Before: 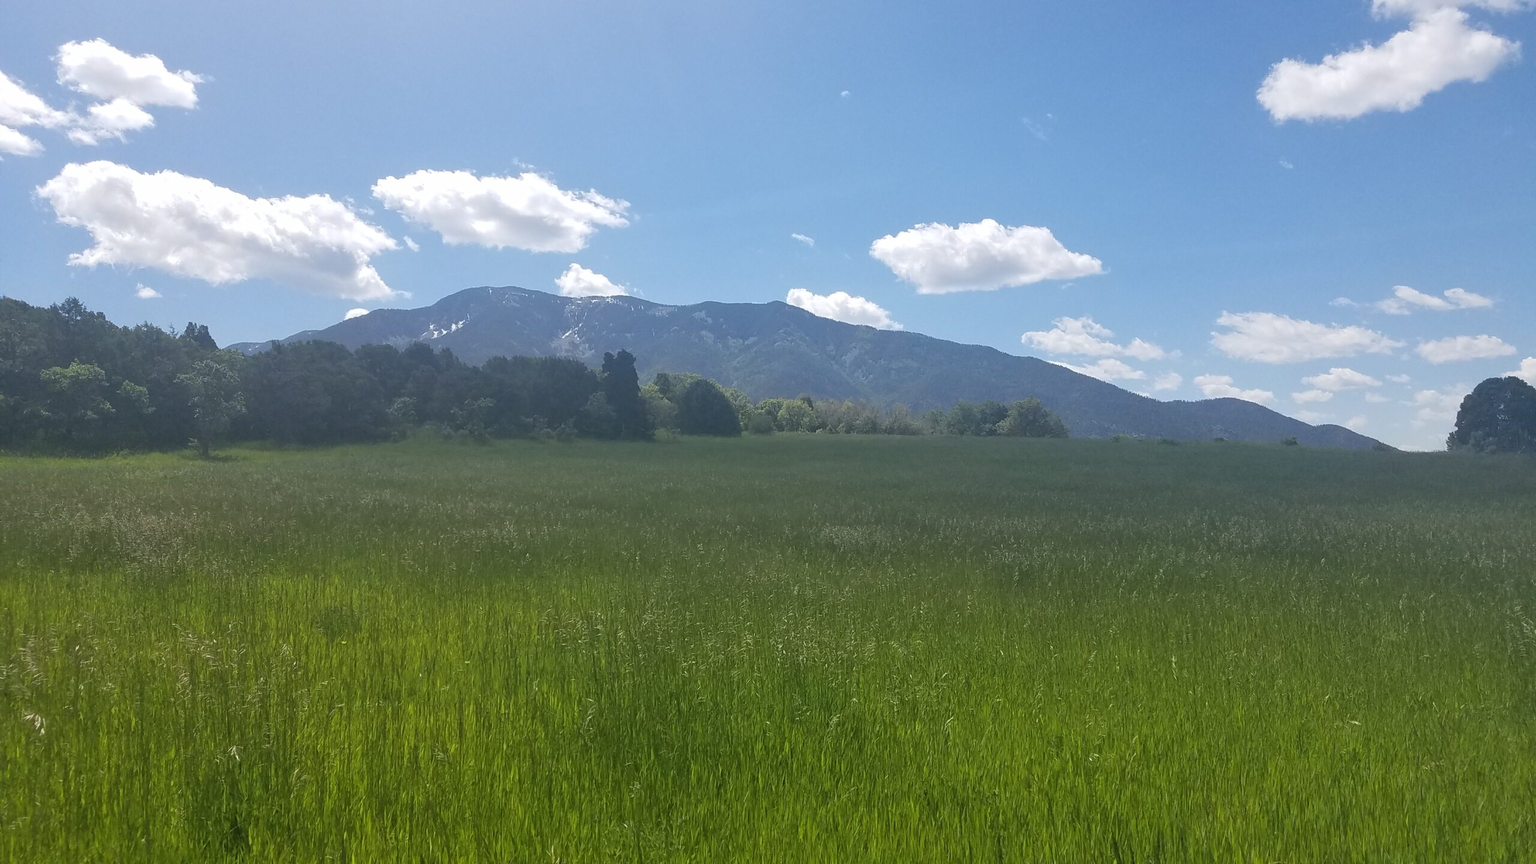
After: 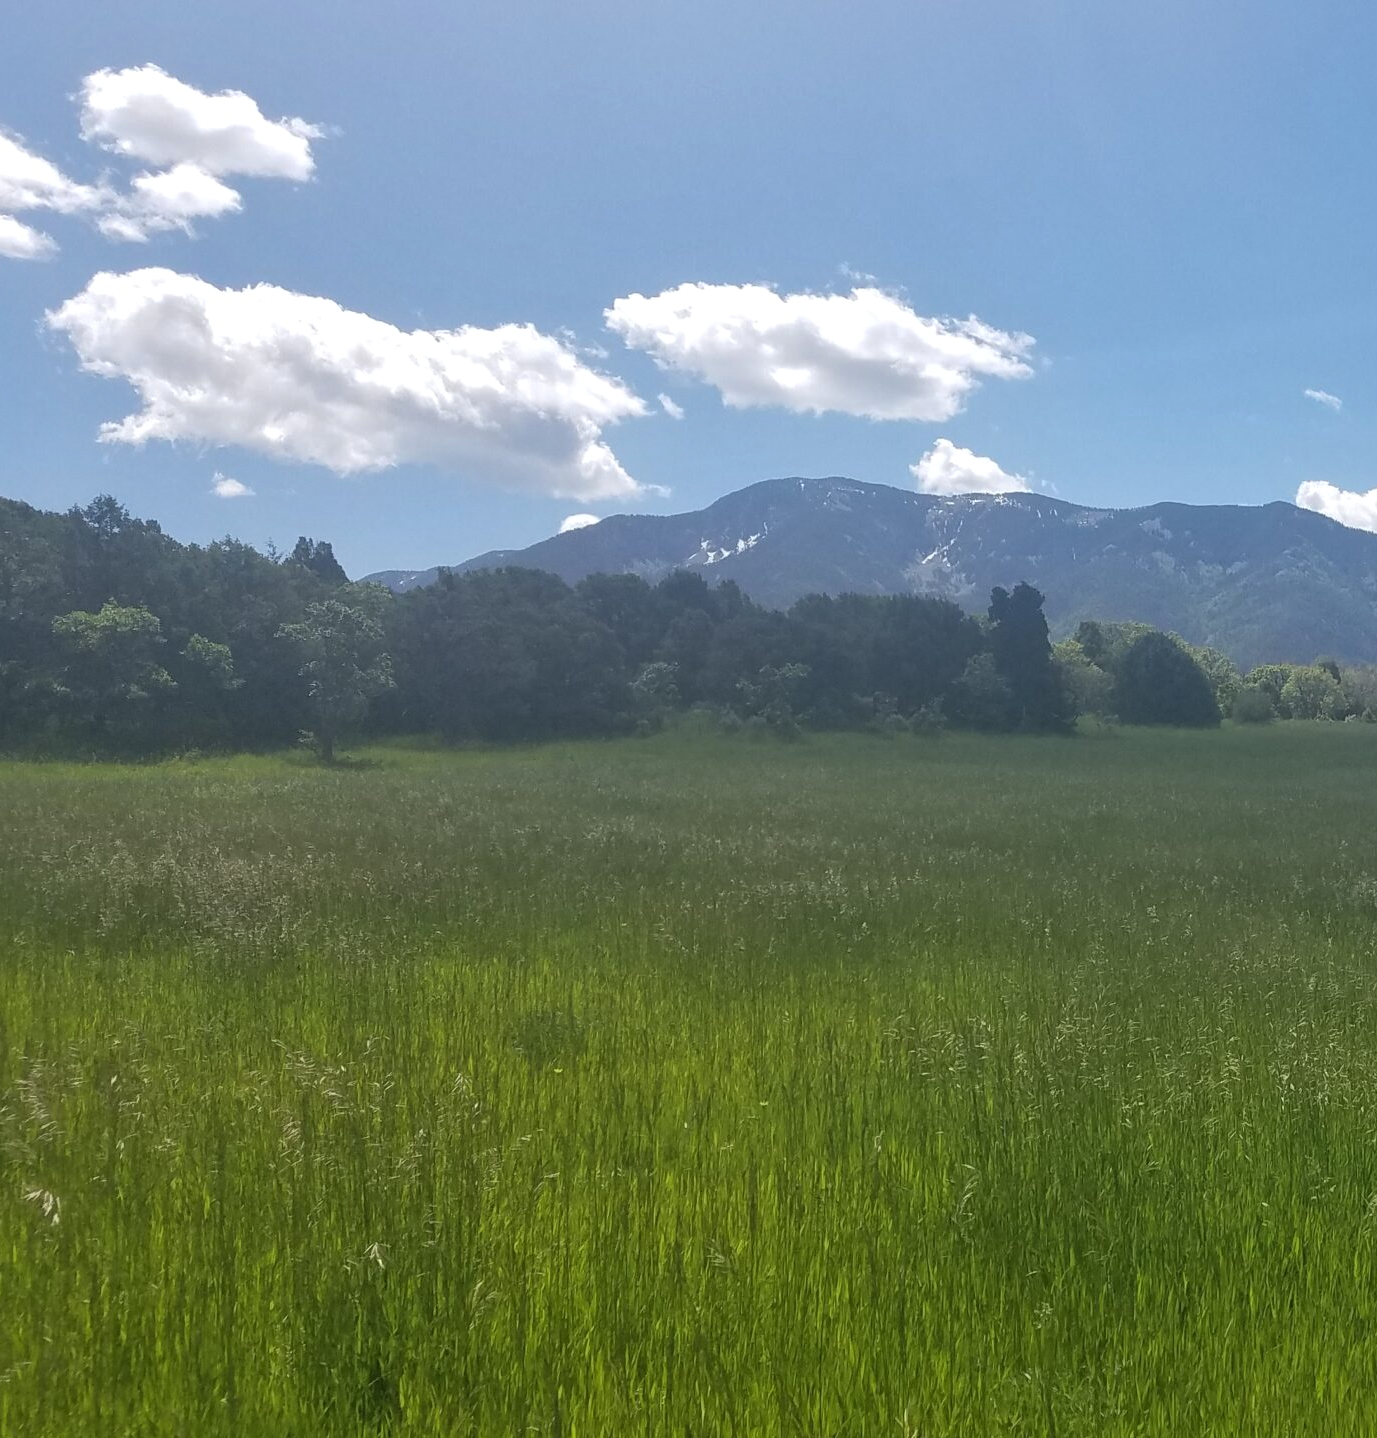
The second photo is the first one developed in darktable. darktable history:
crop: left 0.587%, right 45.588%, bottom 0.086%
shadows and highlights: shadows 10, white point adjustment 1, highlights -40
